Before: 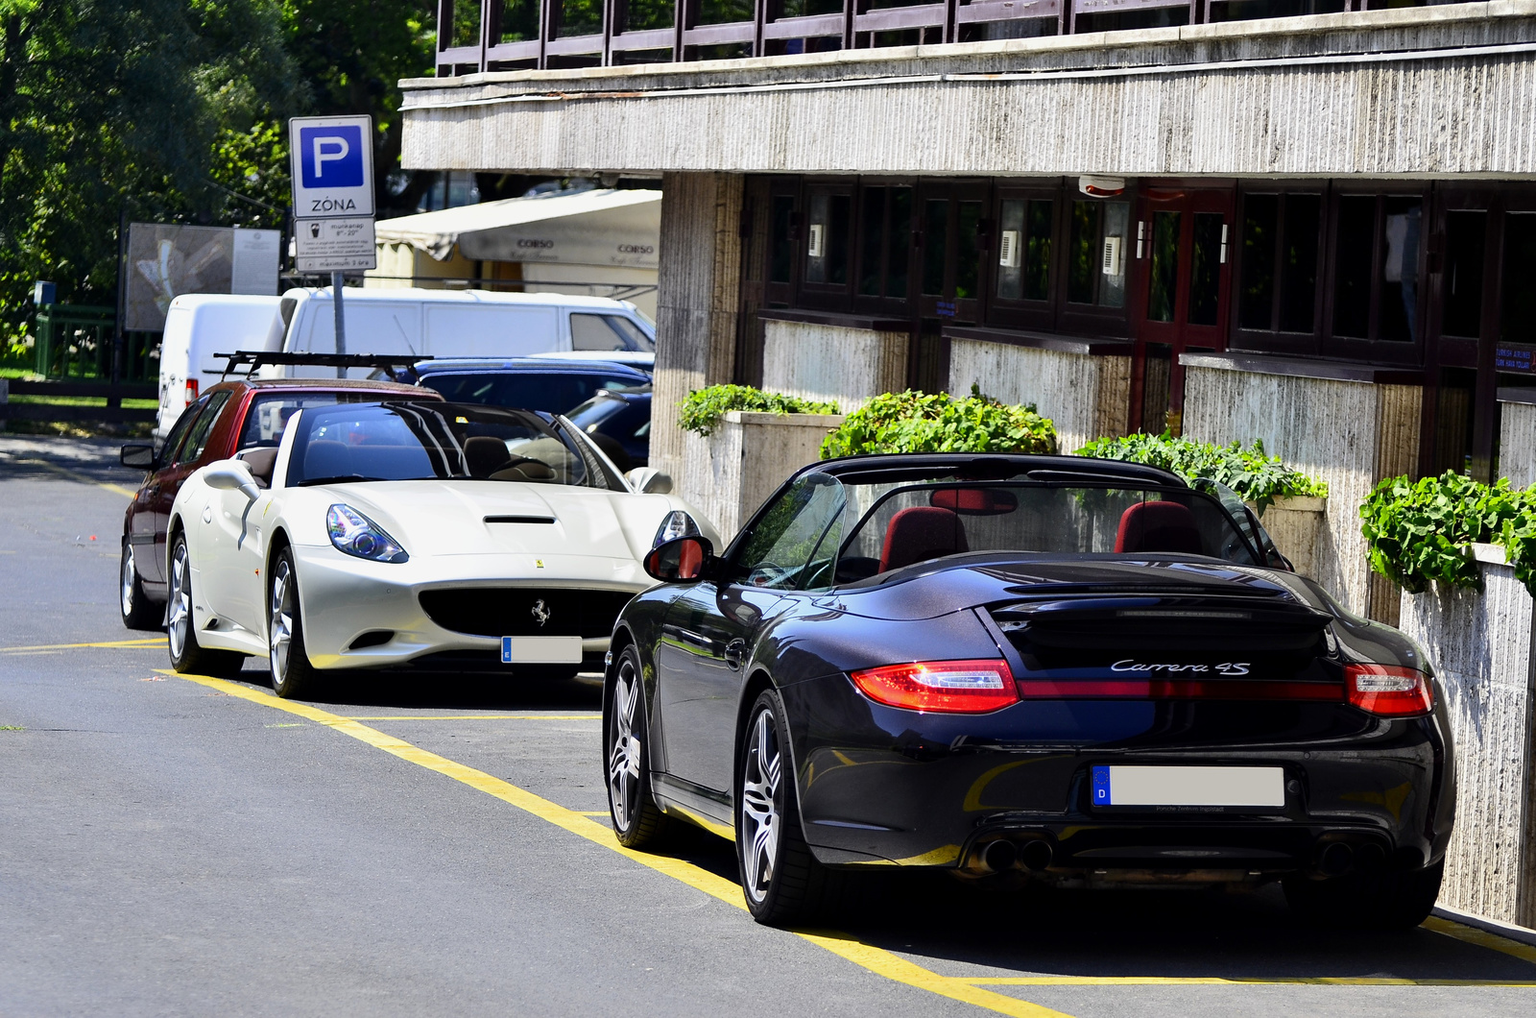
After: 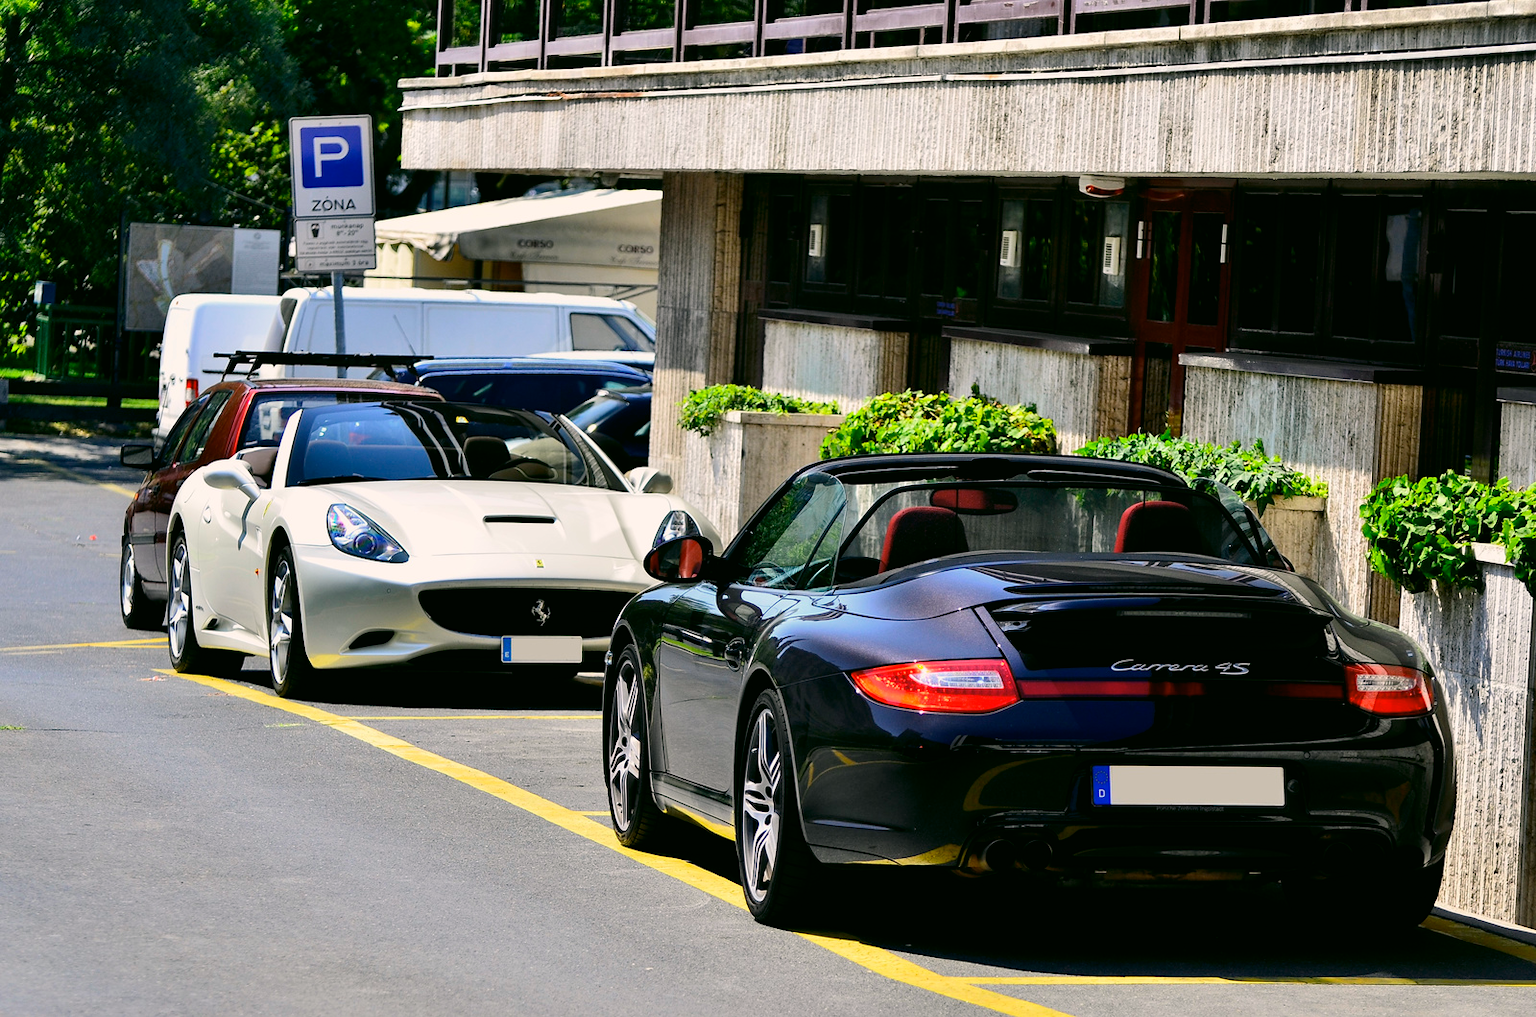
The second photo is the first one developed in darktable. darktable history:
color correction: highlights a* 4.07, highlights b* 4.98, shadows a* -7.32, shadows b* 4.69
